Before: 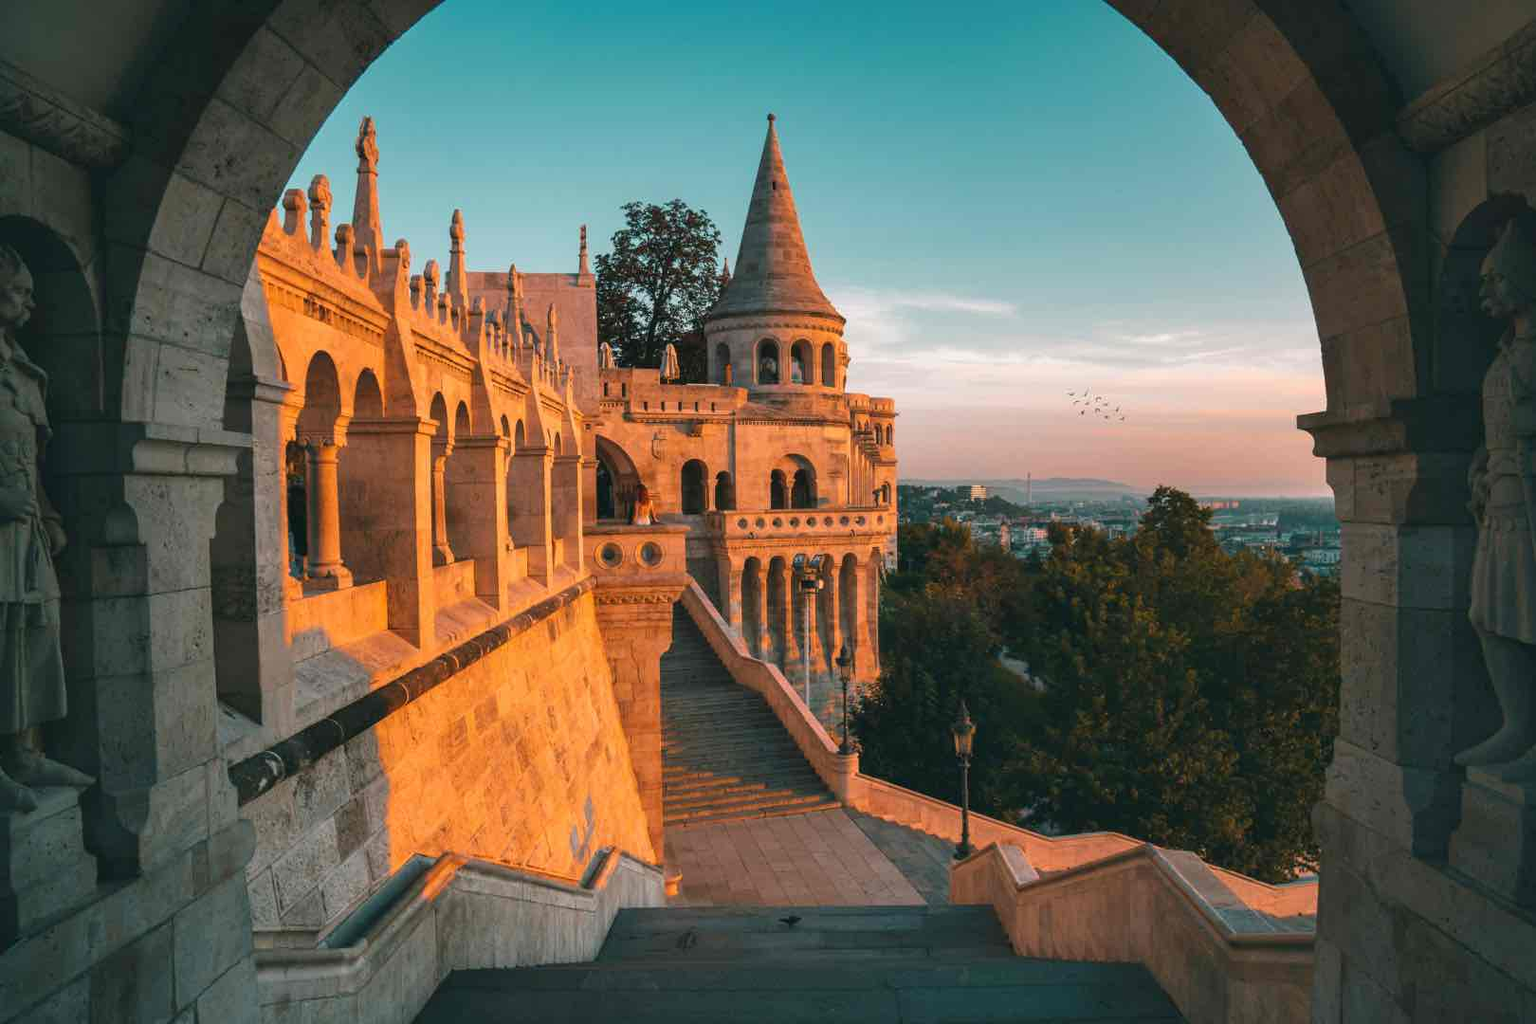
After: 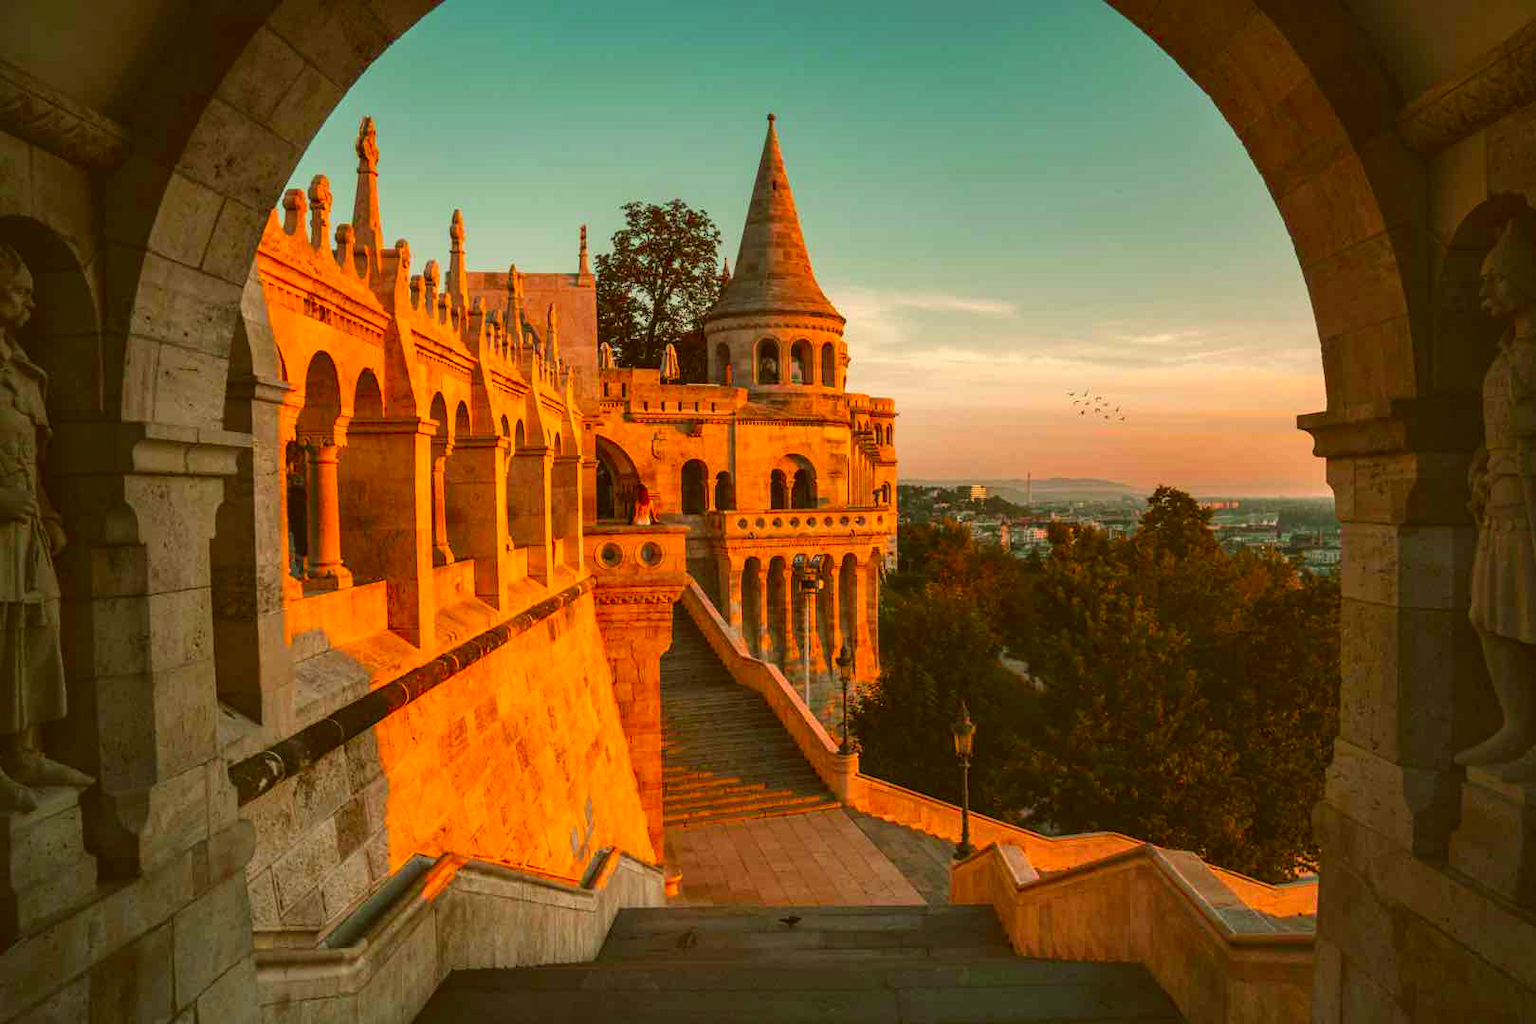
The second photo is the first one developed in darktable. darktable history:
color correction: highlights a* 1.19, highlights b* 24.17, shadows a* 16.15, shadows b* 24.19
contrast brightness saturation: contrast 0.089, saturation 0.283
local contrast: detail 109%
